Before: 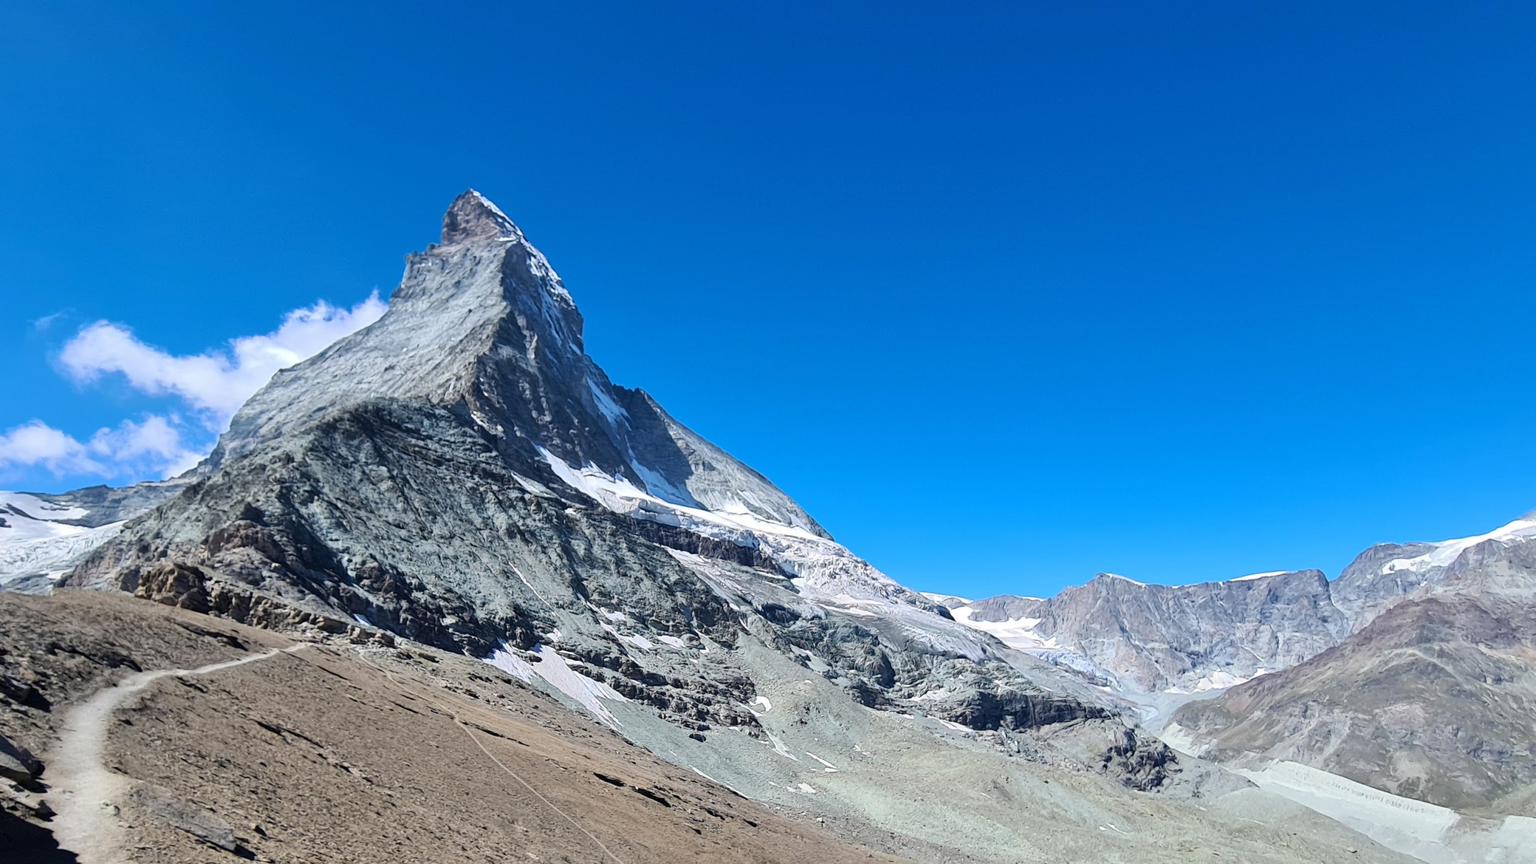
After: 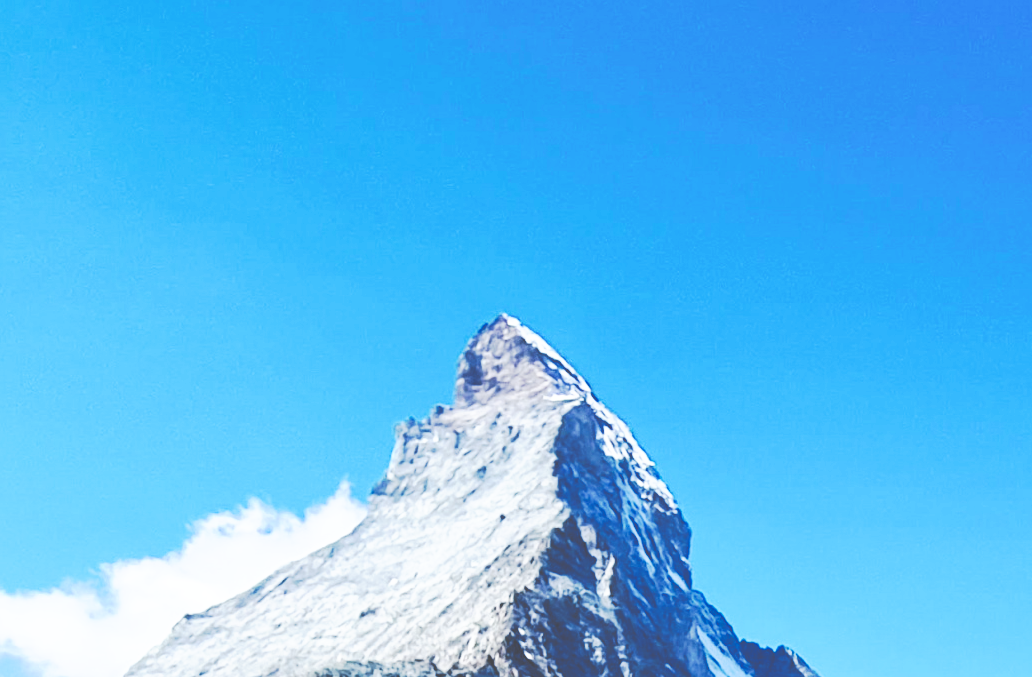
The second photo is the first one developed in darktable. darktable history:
crop and rotate: left 10.991%, top 0.079%, right 48.675%, bottom 52.879%
tone curve: curves: ch0 [(0, 0) (0.003, 0.299) (0.011, 0.299) (0.025, 0.299) (0.044, 0.299) (0.069, 0.3) (0.1, 0.306) (0.136, 0.316) (0.177, 0.326) (0.224, 0.338) (0.277, 0.366) (0.335, 0.406) (0.399, 0.462) (0.468, 0.533) (0.543, 0.607) (0.623, 0.7) (0.709, 0.775) (0.801, 0.843) (0.898, 0.903) (1, 1)], preserve colors none
base curve: curves: ch0 [(0, 0) (0.007, 0.004) (0.027, 0.03) (0.046, 0.07) (0.207, 0.54) (0.442, 0.872) (0.673, 0.972) (1, 1)], preserve colors none
